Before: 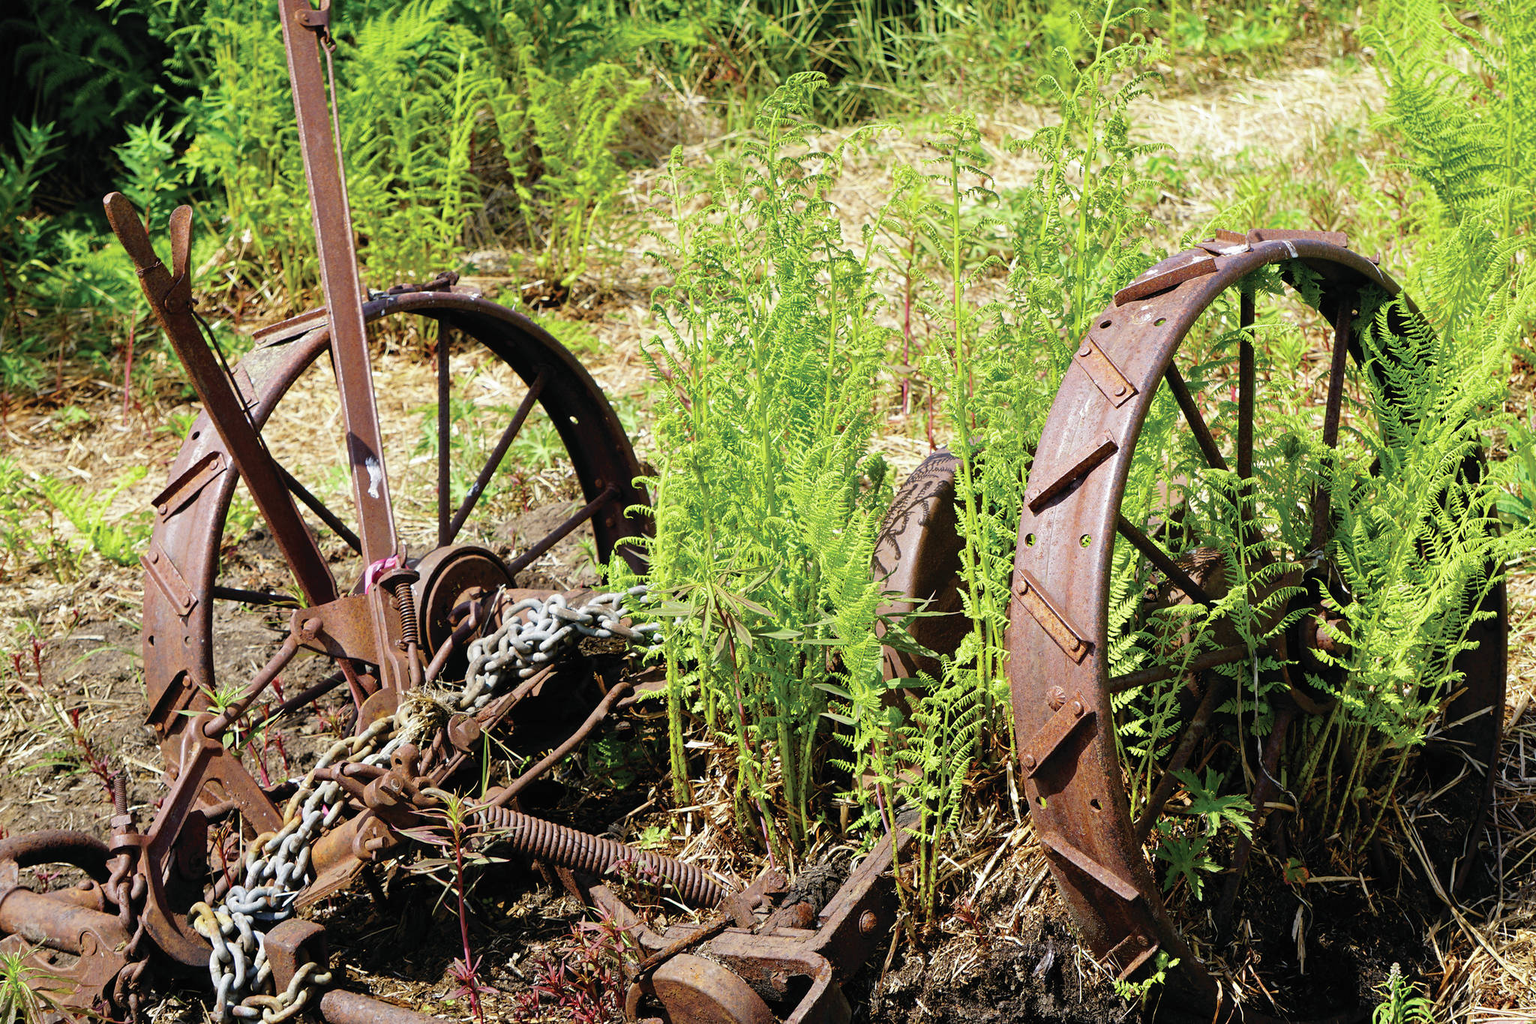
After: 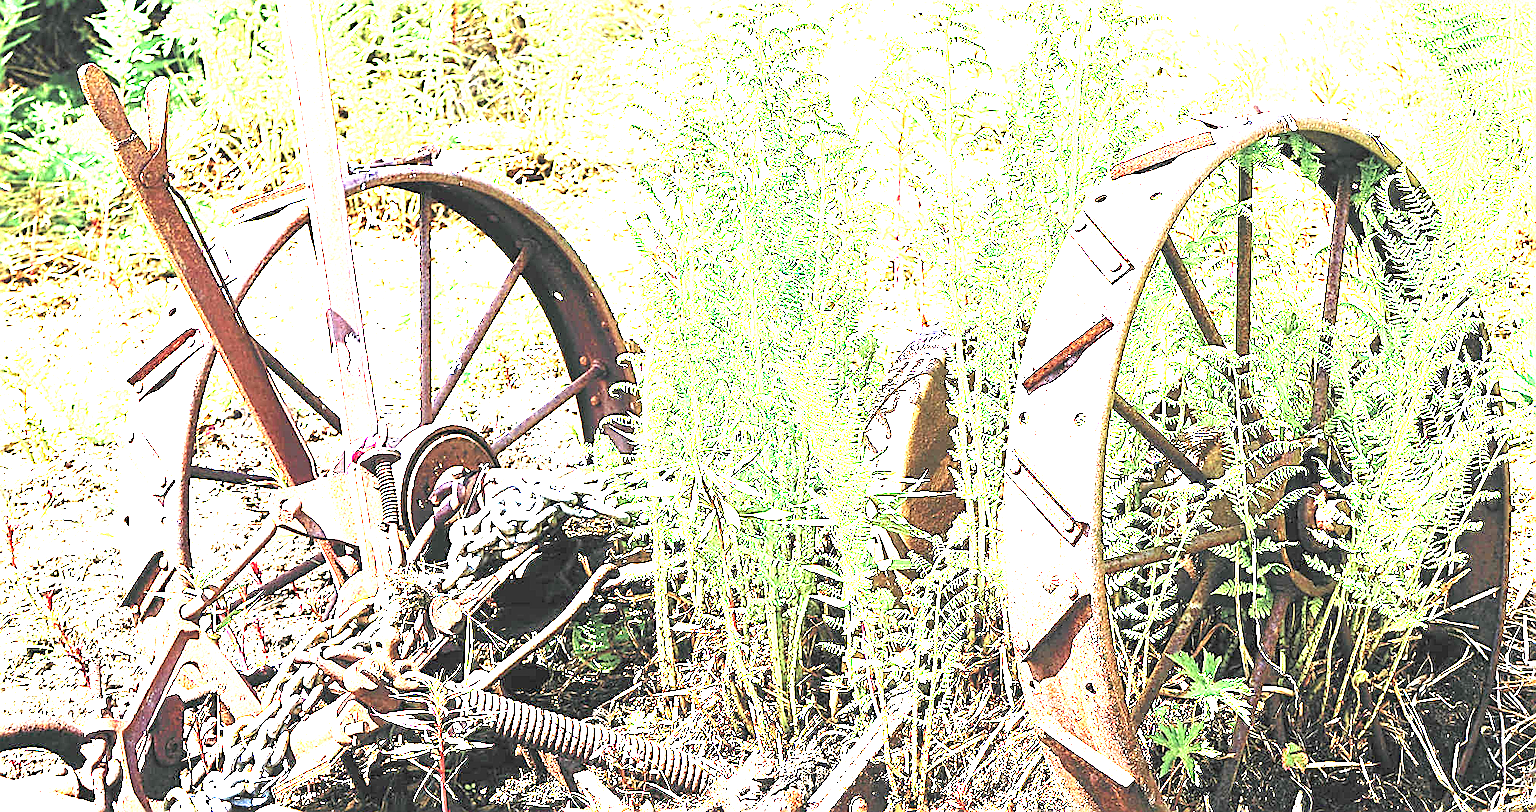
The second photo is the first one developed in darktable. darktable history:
crop and rotate: left 1.795%, top 12.693%, right 0.165%, bottom 9.434%
exposure: black level correction 0, exposure 4.09 EV, compensate highlight preservation false
sharpen: radius 1.7, amount 1.312
